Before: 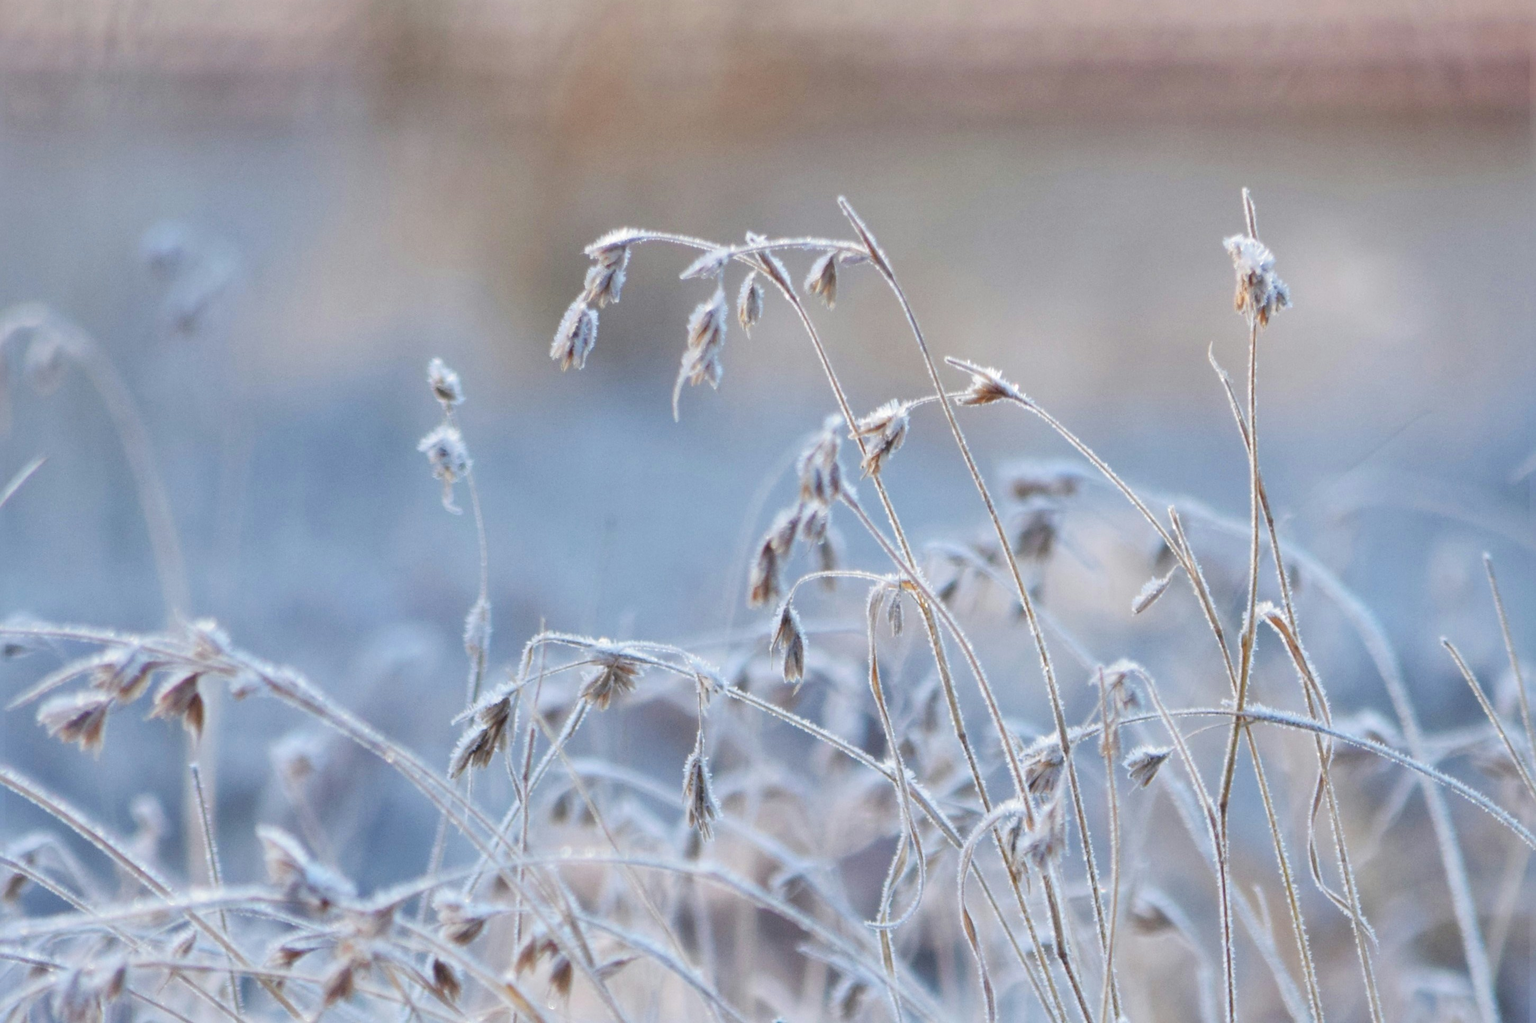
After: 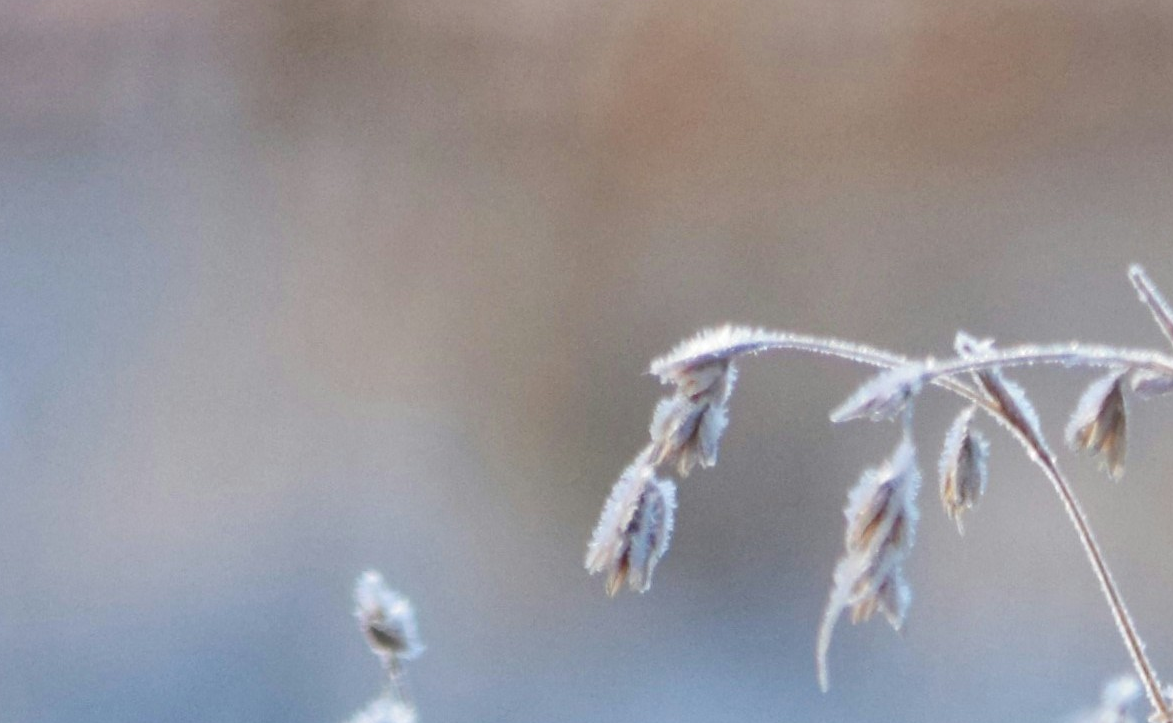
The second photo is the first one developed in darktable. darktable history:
crop: left 15.651%, top 5.452%, right 43.906%, bottom 57.126%
